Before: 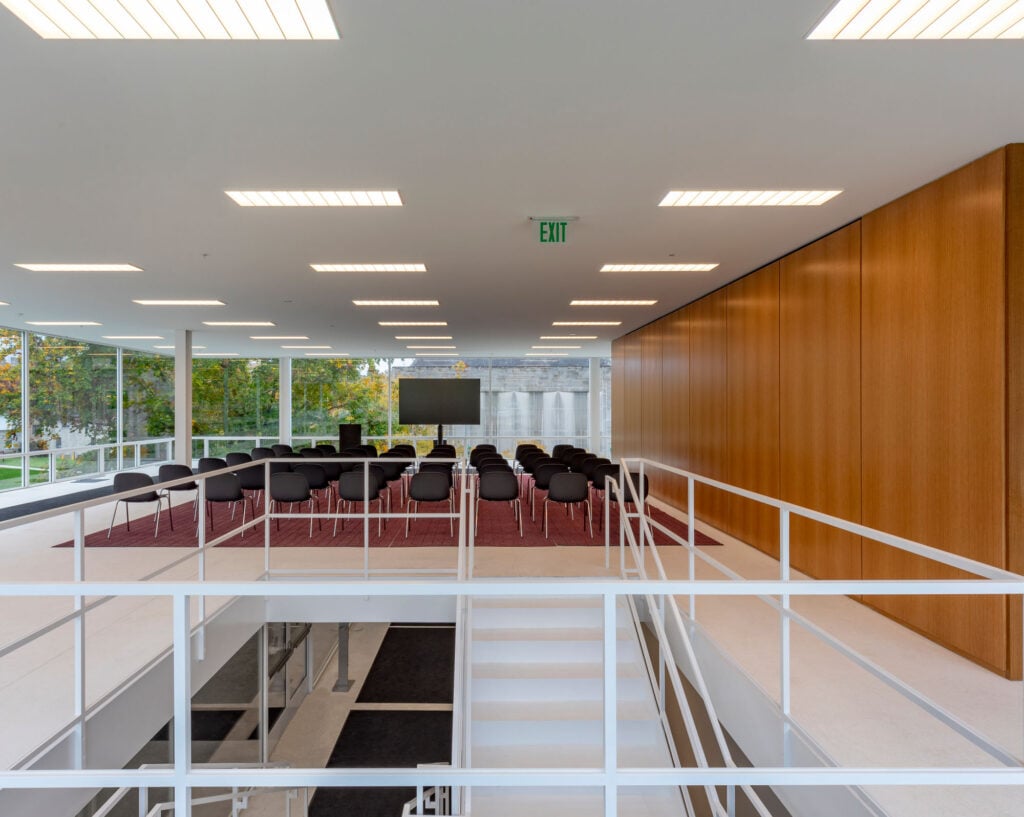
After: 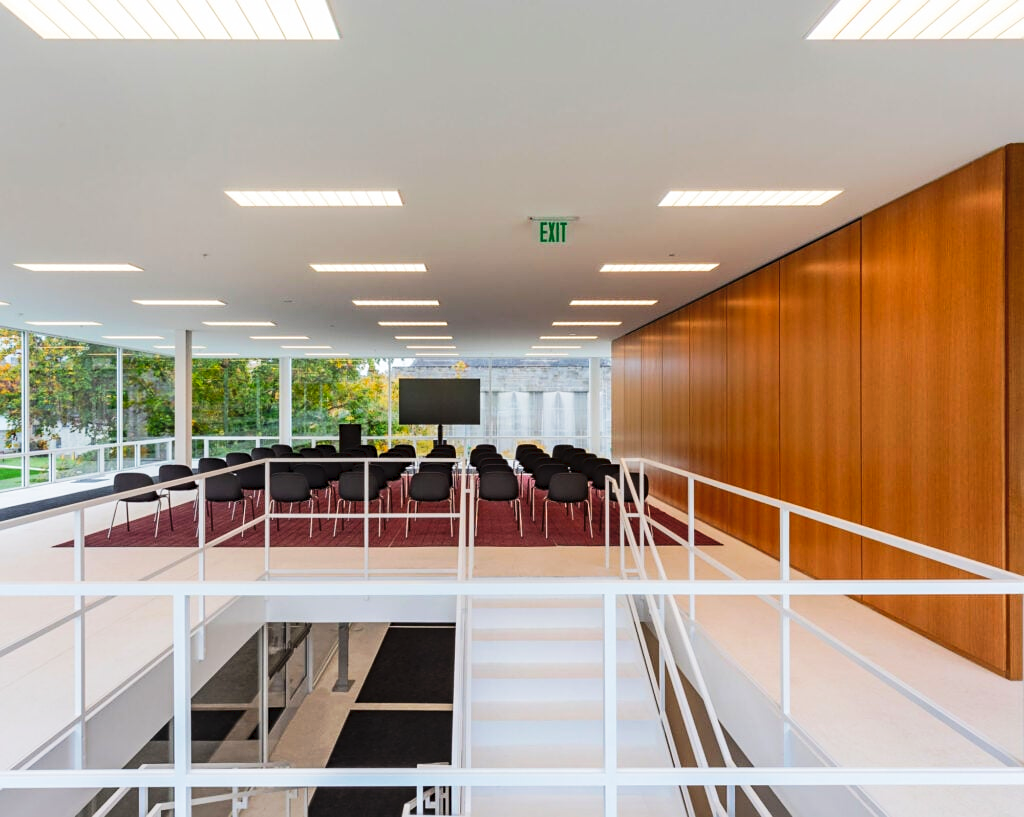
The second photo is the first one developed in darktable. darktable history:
tone curve: curves: ch0 [(0, 0) (0.003, 0.036) (0.011, 0.04) (0.025, 0.042) (0.044, 0.052) (0.069, 0.066) (0.1, 0.085) (0.136, 0.106) (0.177, 0.144) (0.224, 0.188) (0.277, 0.241) (0.335, 0.307) (0.399, 0.382) (0.468, 0.466) (0.543, 0.56) (0.623, 0.672) (0.709, 0.772) (0.801, 0.876) (0.898, 0.949) (1, 1)], preserve colors none
base curve: curves: ch0 [(0, 0) (0.262, 0.32) (0.722, 0.705) (1, 1)]
sharpen: amount 0.2
